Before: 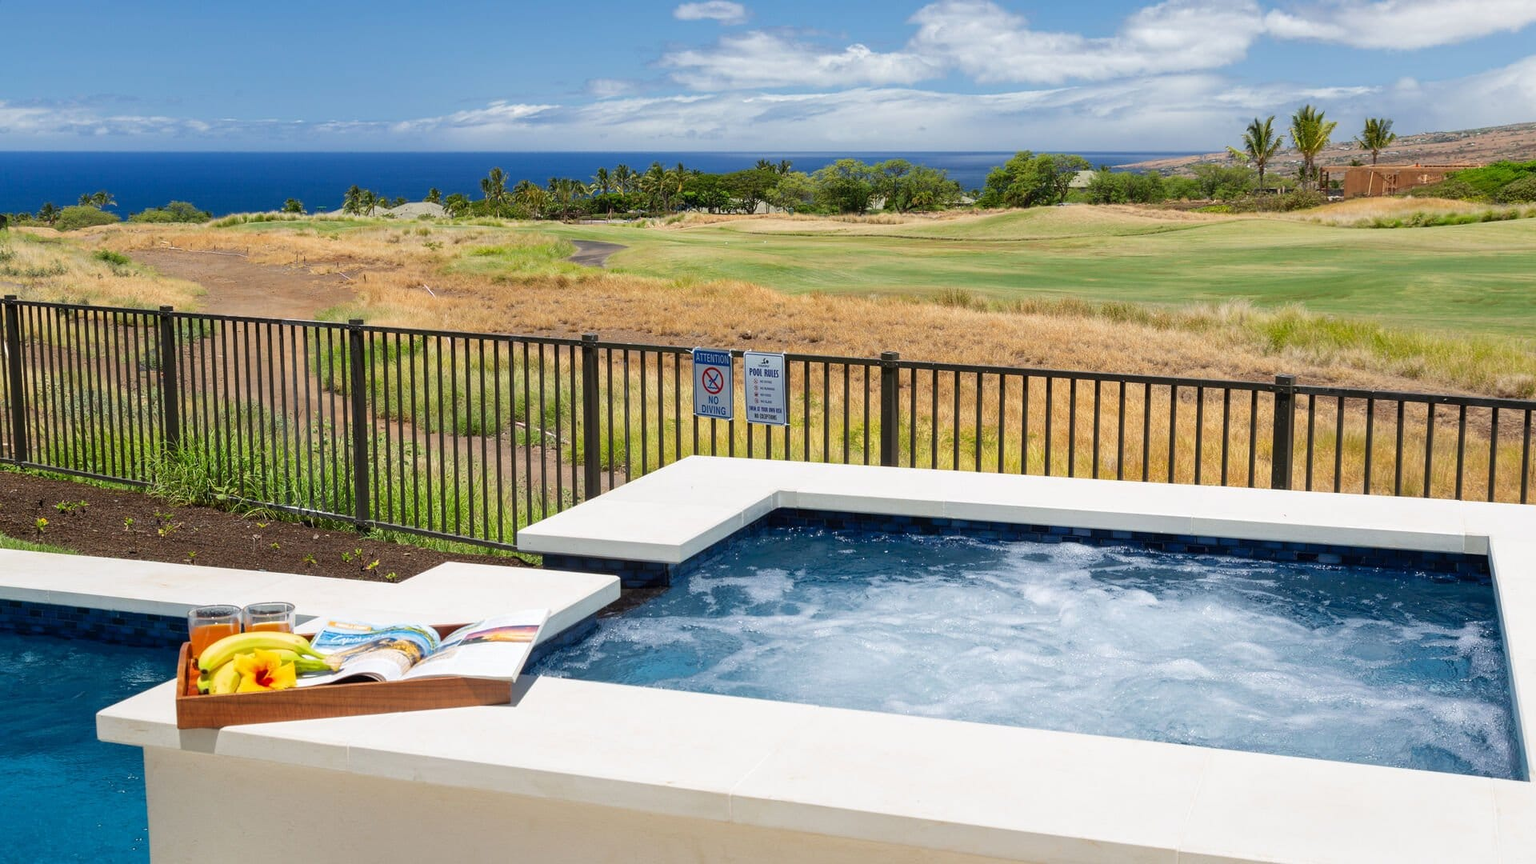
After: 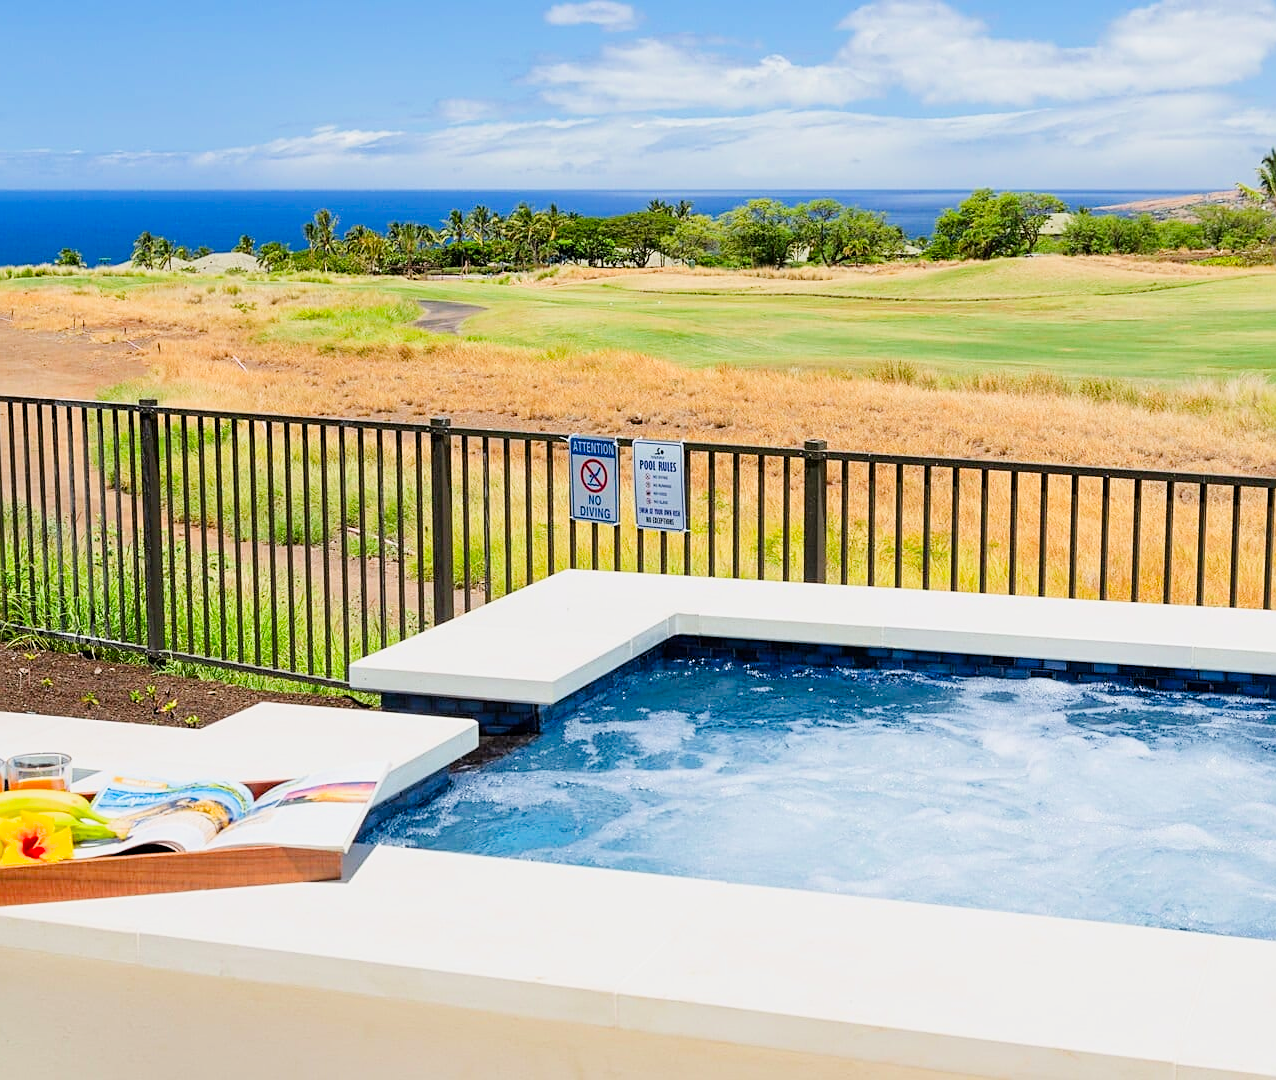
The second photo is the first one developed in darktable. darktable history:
contrast brightness saturation: contrast 0.086, saturation 0.266
sharpen: on, module defaults
crop and rotate: left 15.48%, right 18.047%
exposure: black level correction 0.001, exposure 0.962 EV, compensate exposure bias true, compensate highlight preservation false
filmic rgb: black relative exposure -7.65 EV, white relative exposure 4.56 EV, hardness 3.61, contrast 0.989
